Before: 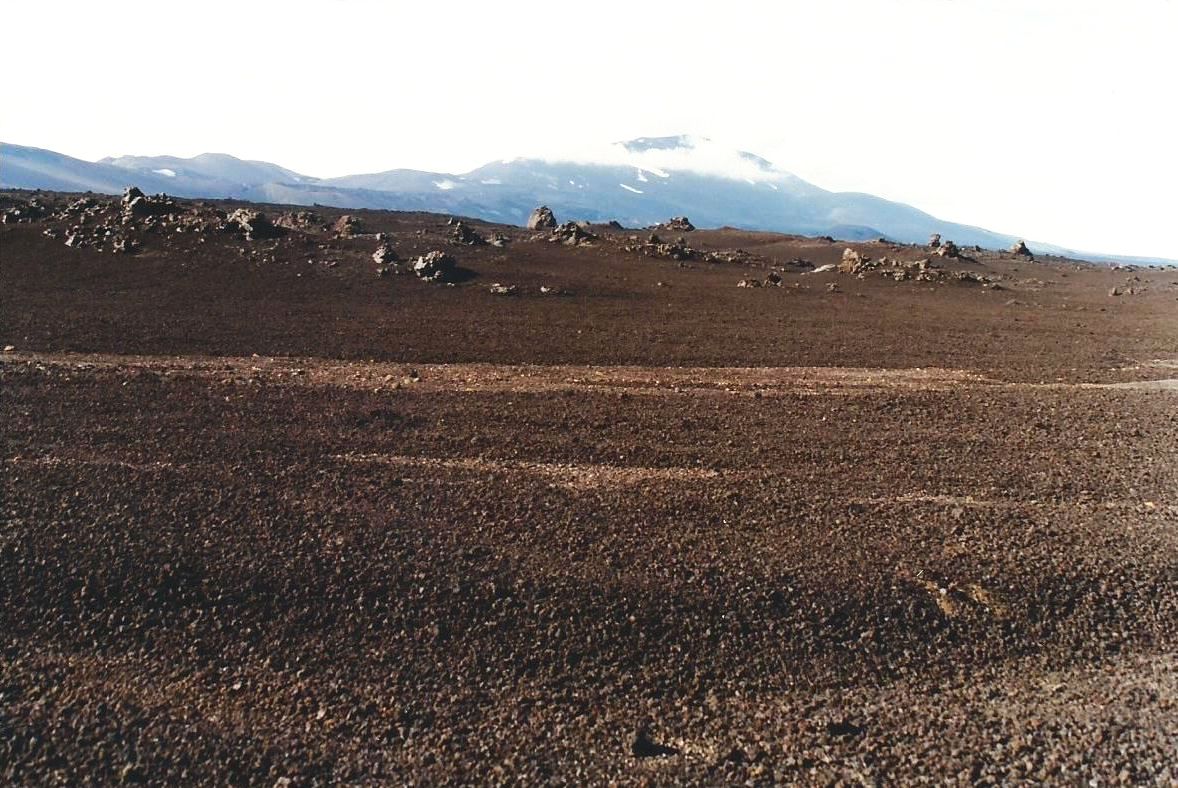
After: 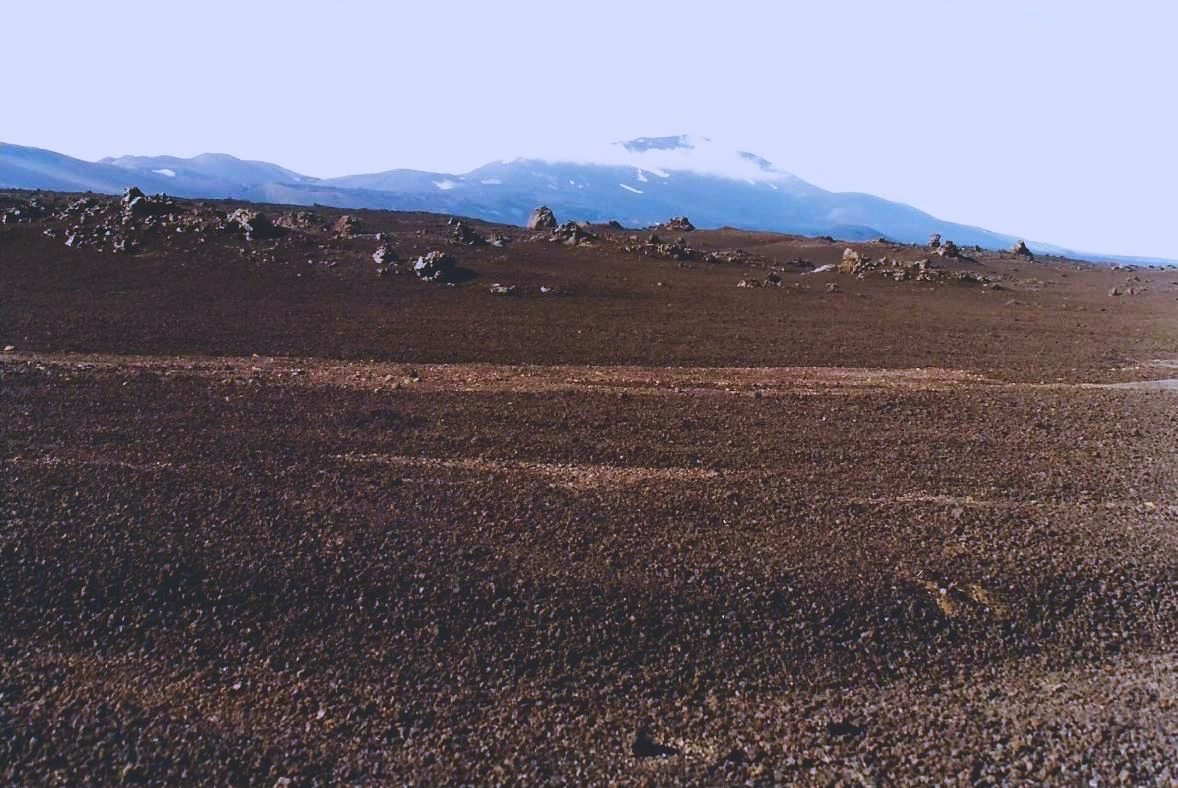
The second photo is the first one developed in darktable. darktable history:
velvia: on, module defaults
white balance: red 0.948, green 1.02, blue 1.176
exposure: black level correction -0.015, exposure -0.5 EV, compensate highlight preservation false
color correction: highlights a* 3.22, highlights b* 1.93, saturation 1.19
